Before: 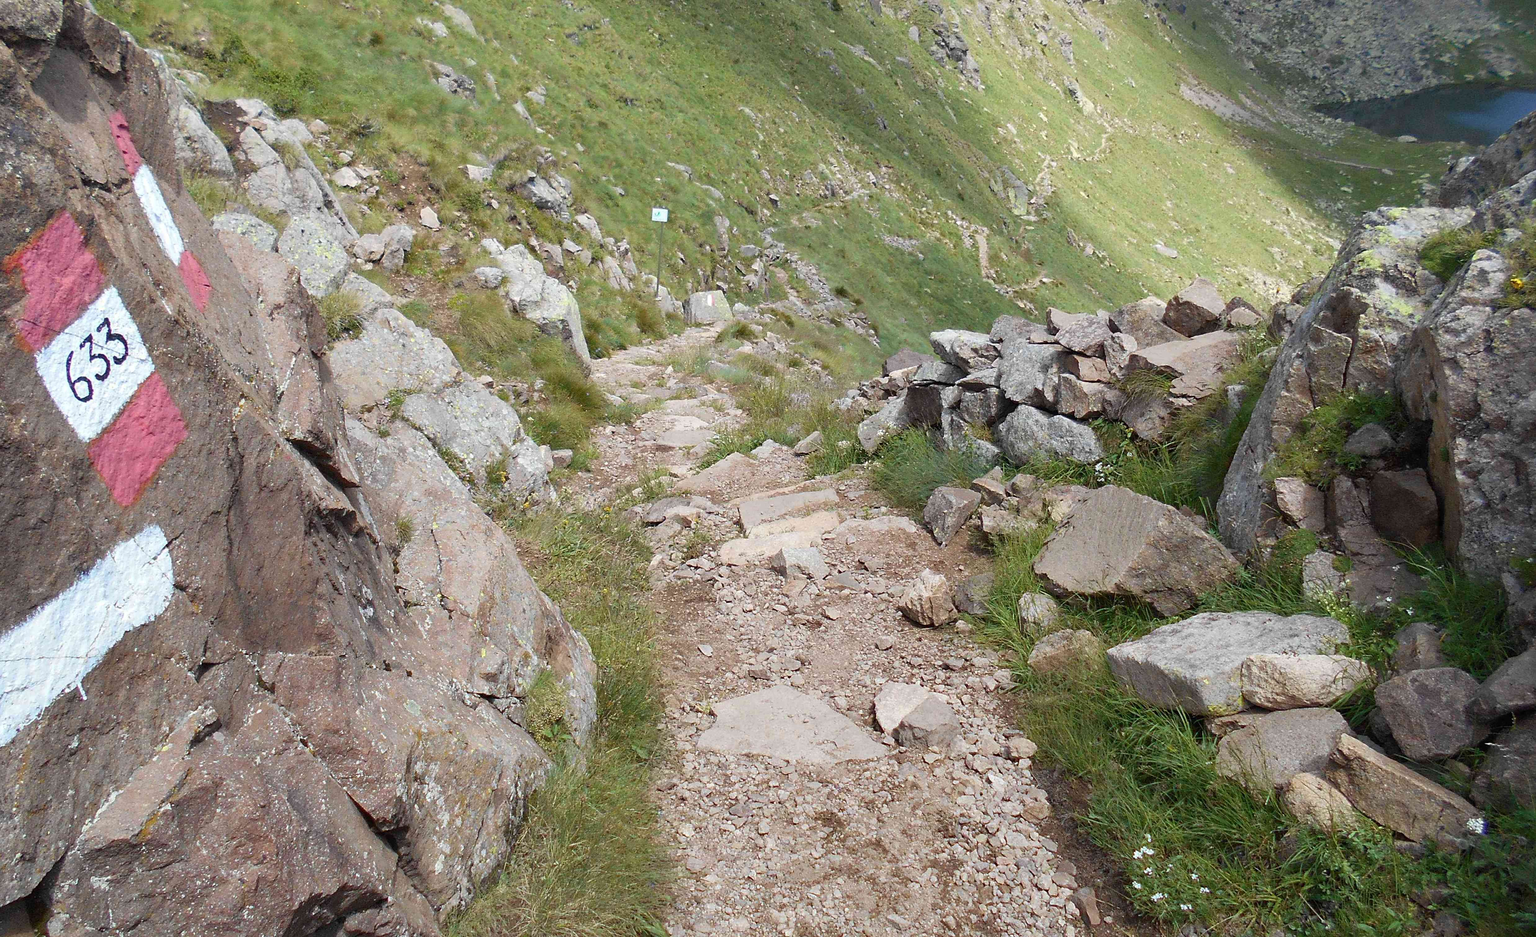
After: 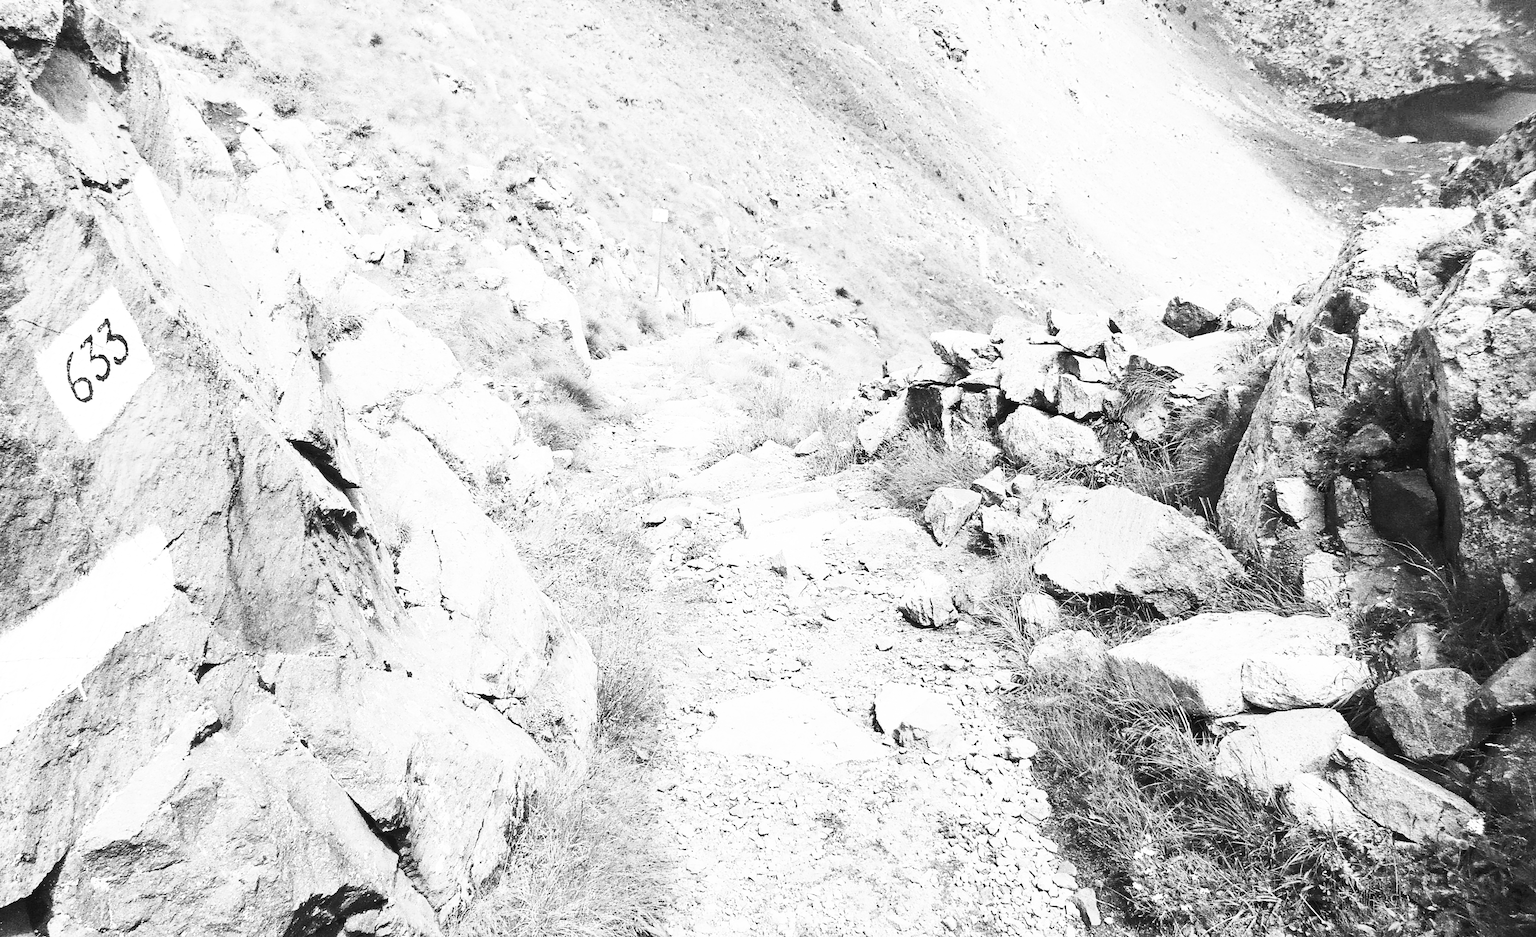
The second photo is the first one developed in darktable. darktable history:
color correction: saturation 1.34
base curve: curves: ch0 [(0, 0) (0.036, 0.037) (0.121, 0.228) (0.46, 0.76) (0.859, 0.983) (1, 1)], preserve colors none
contrast brightness saturation: contrast 0.53, brightness 0.47, saturation -1
color zones: curves: ch0 [(0, 0.5) (0.125, 0.4) (0.25, 0.5) (0.375, 0.4) (0.5, 0.4) (0.625, 0.35) (0.75, 0.35) (0.875, 0.5)]; ch1 [(0, 0.35) (0.125, 0.45) (0.25, 0.35) (0.375, 0.35) (0.5, 0.35) (0.625, 0.35) (0.75, 0.45) (0.875, 0.35)]; ch2 [(0, 0.6) (0.125, 0.5) (0.25, 0.5) (0.375, 0.6) (0.5, 0.6) (0.625, 0.5) (0.75, 0.5) (0.875, 0.5)]
